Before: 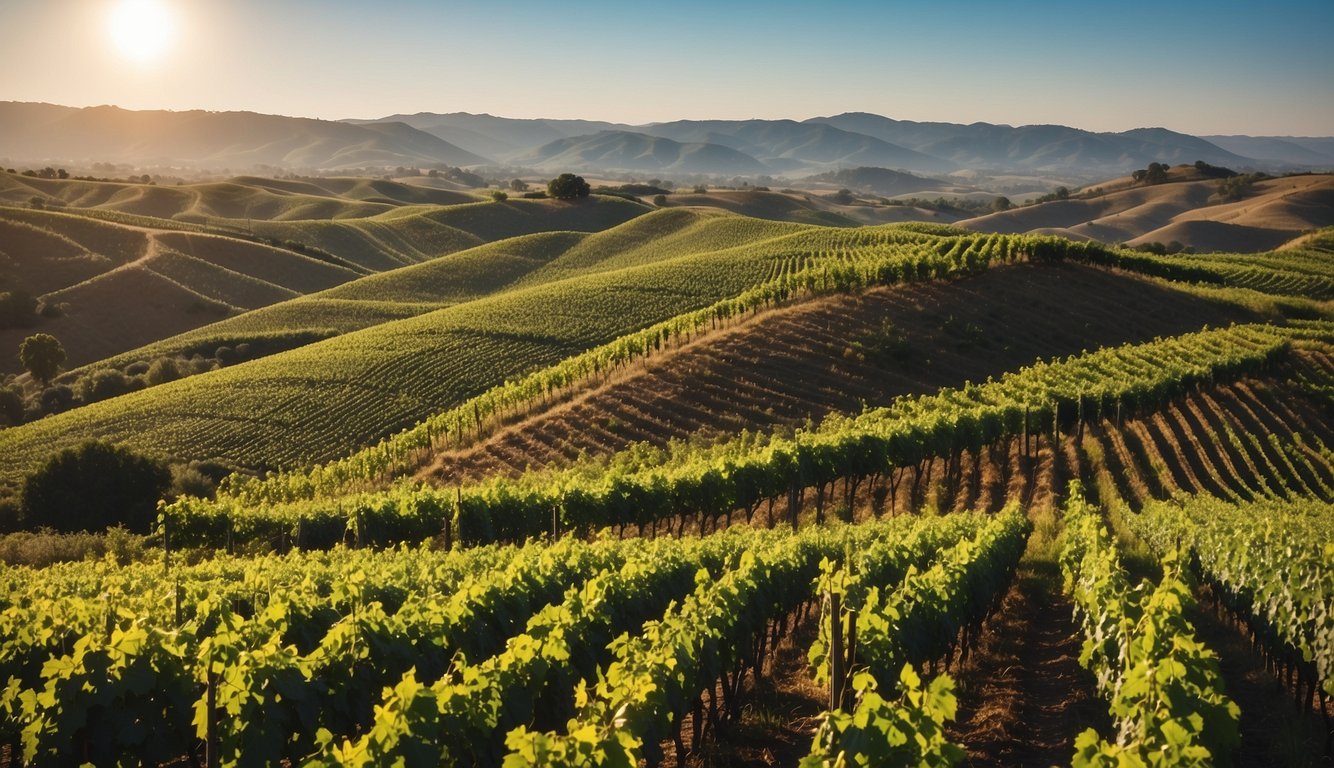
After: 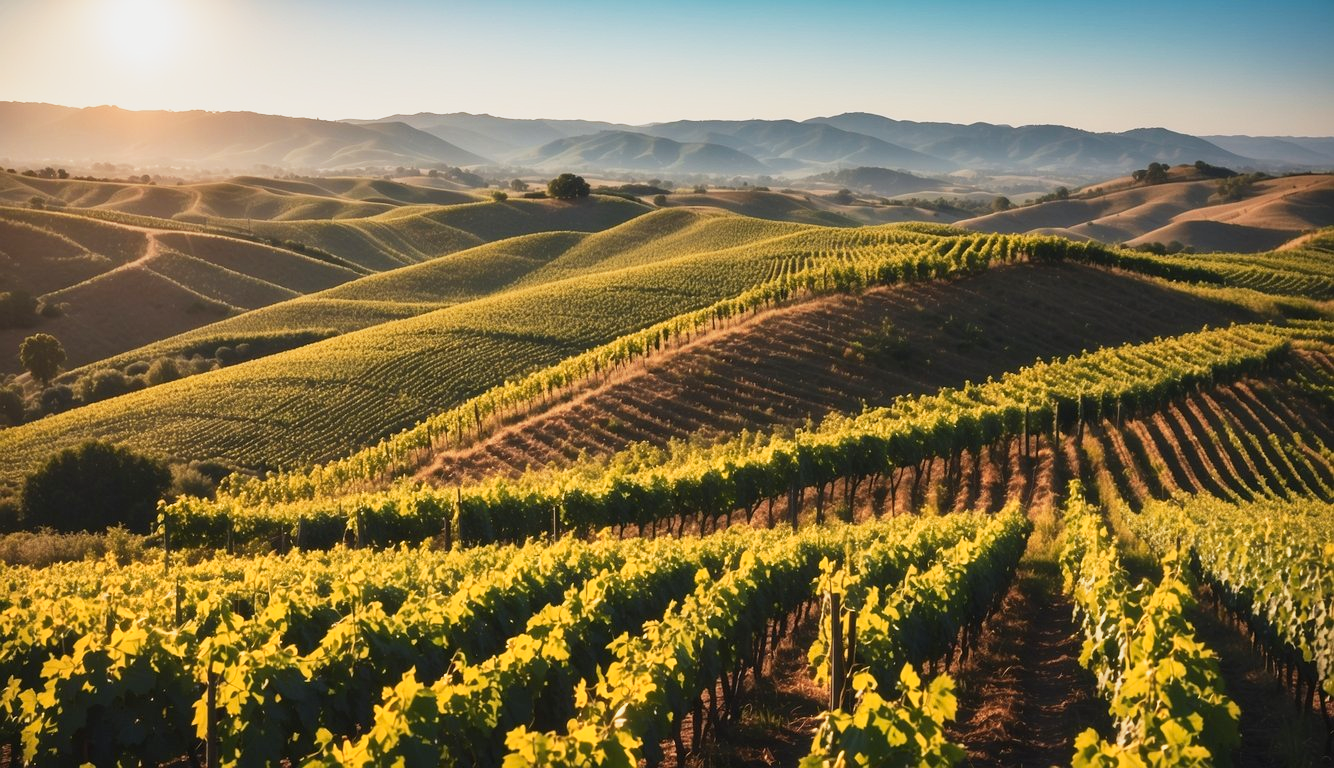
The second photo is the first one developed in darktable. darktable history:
color zones: curves: ch1 [(0.239, 0.552) (0.75, 0.5)]; ch2 [(0.25, 0.462) (0.749, 0.457)], mix 25.94%
contrast brightness saturation: saturation -0.05
base curve: curves: ch0 [(0, 0) (0.088, 0.125) (0.176, 0.251) (0.354, 0.501) (0.613, 0.749) (1, 0.877)], preserve colors none
